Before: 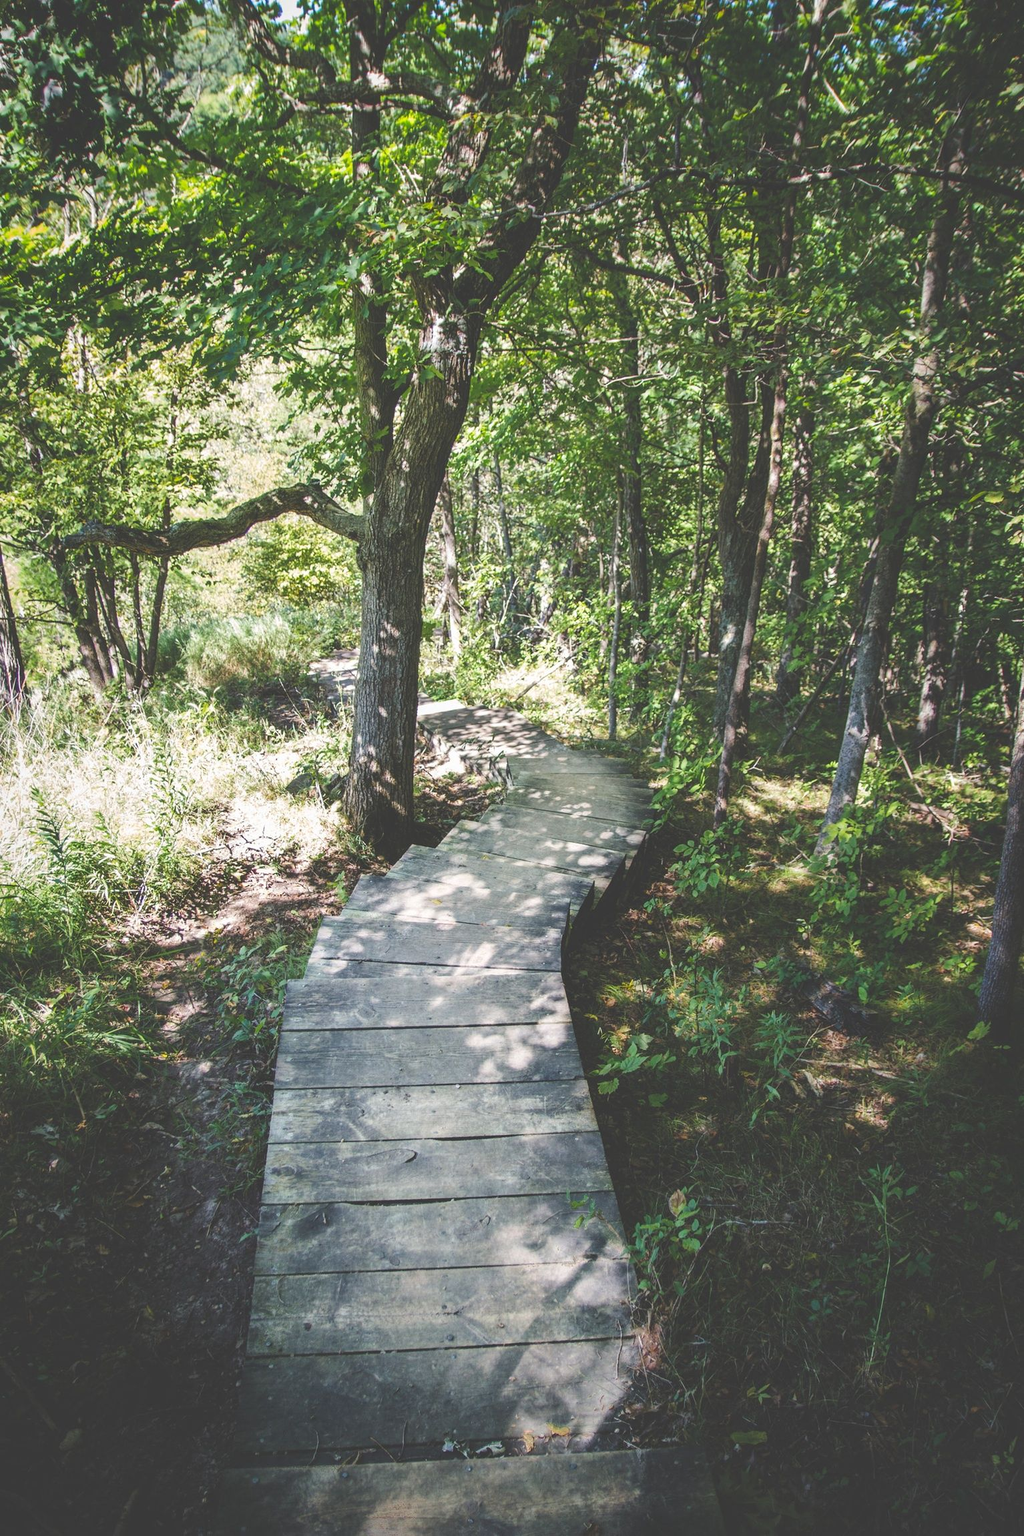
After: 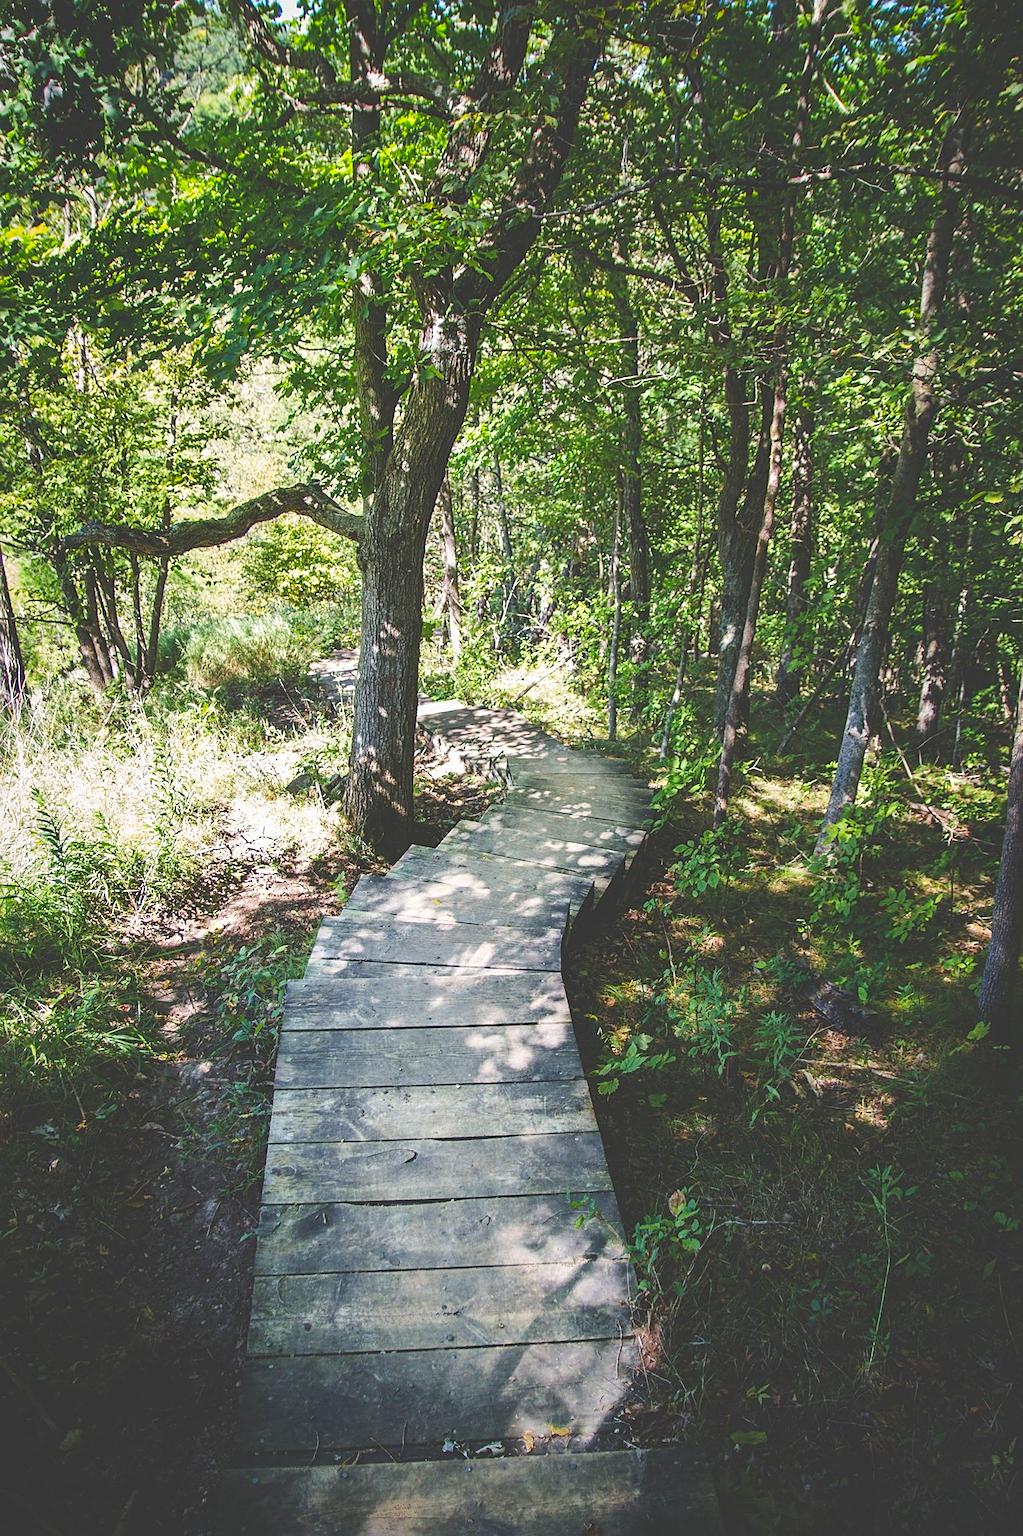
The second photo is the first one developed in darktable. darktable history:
sharpen: on, module defaults
contrast brightness saturation: contrast 0.087, saturation 0.267
